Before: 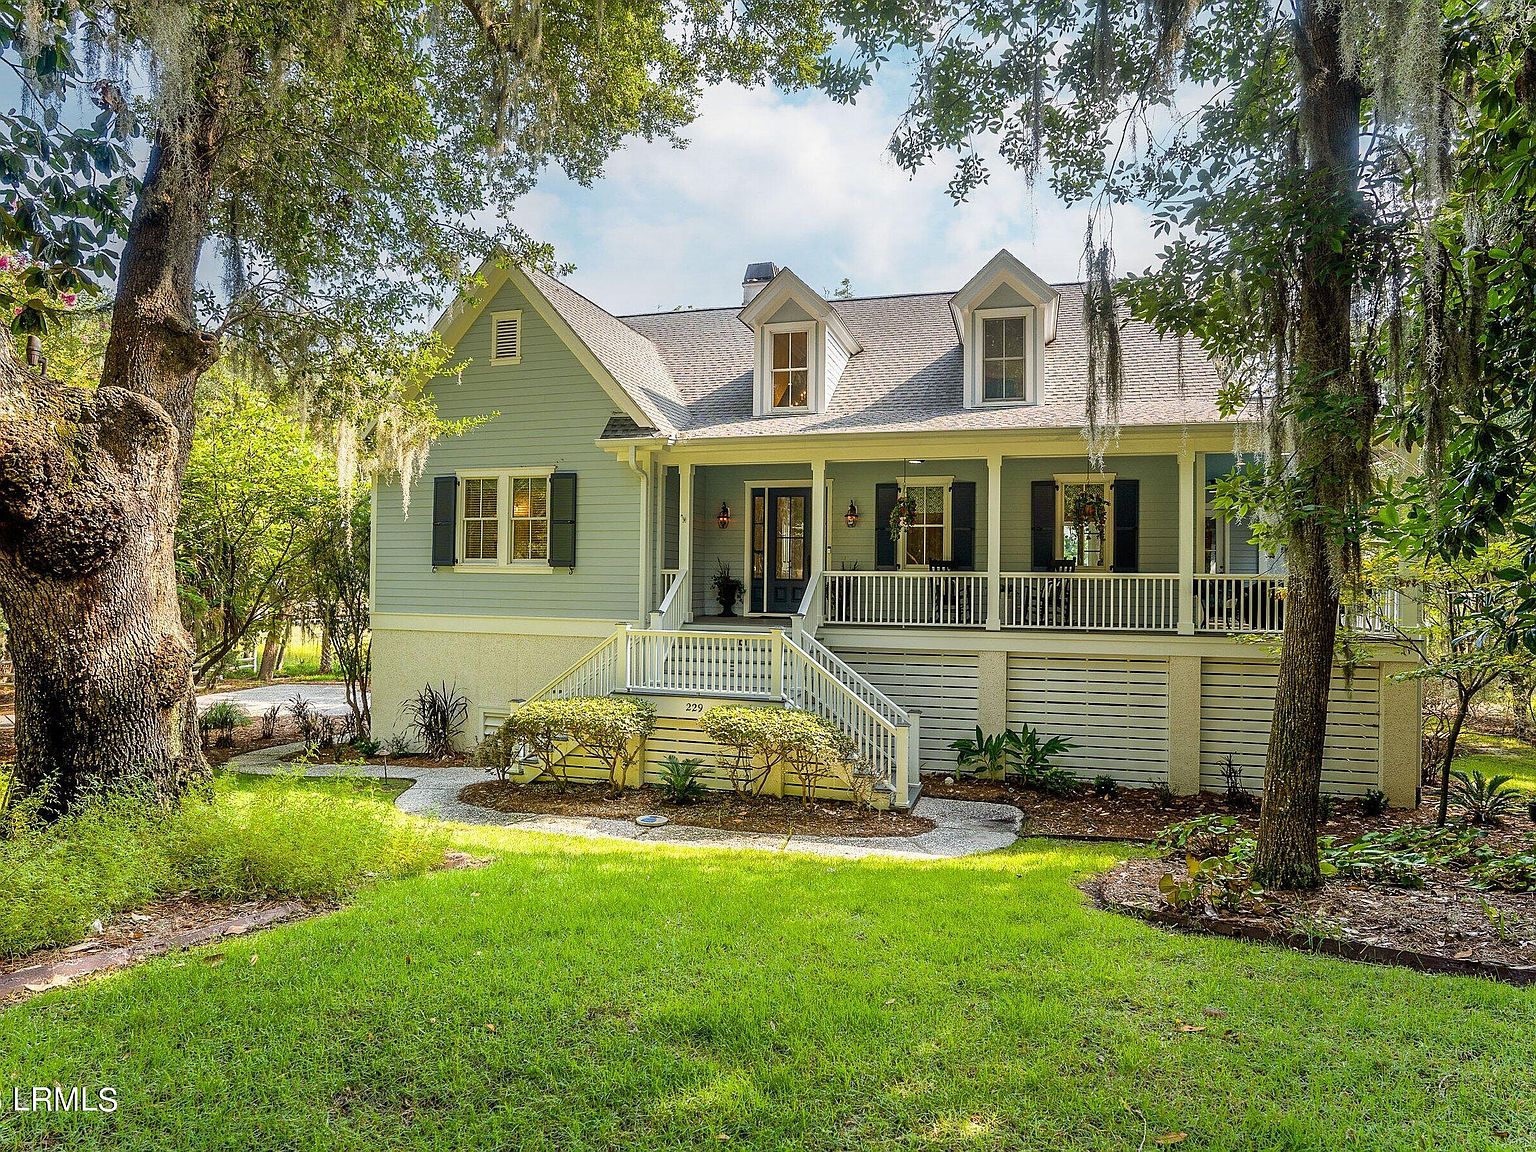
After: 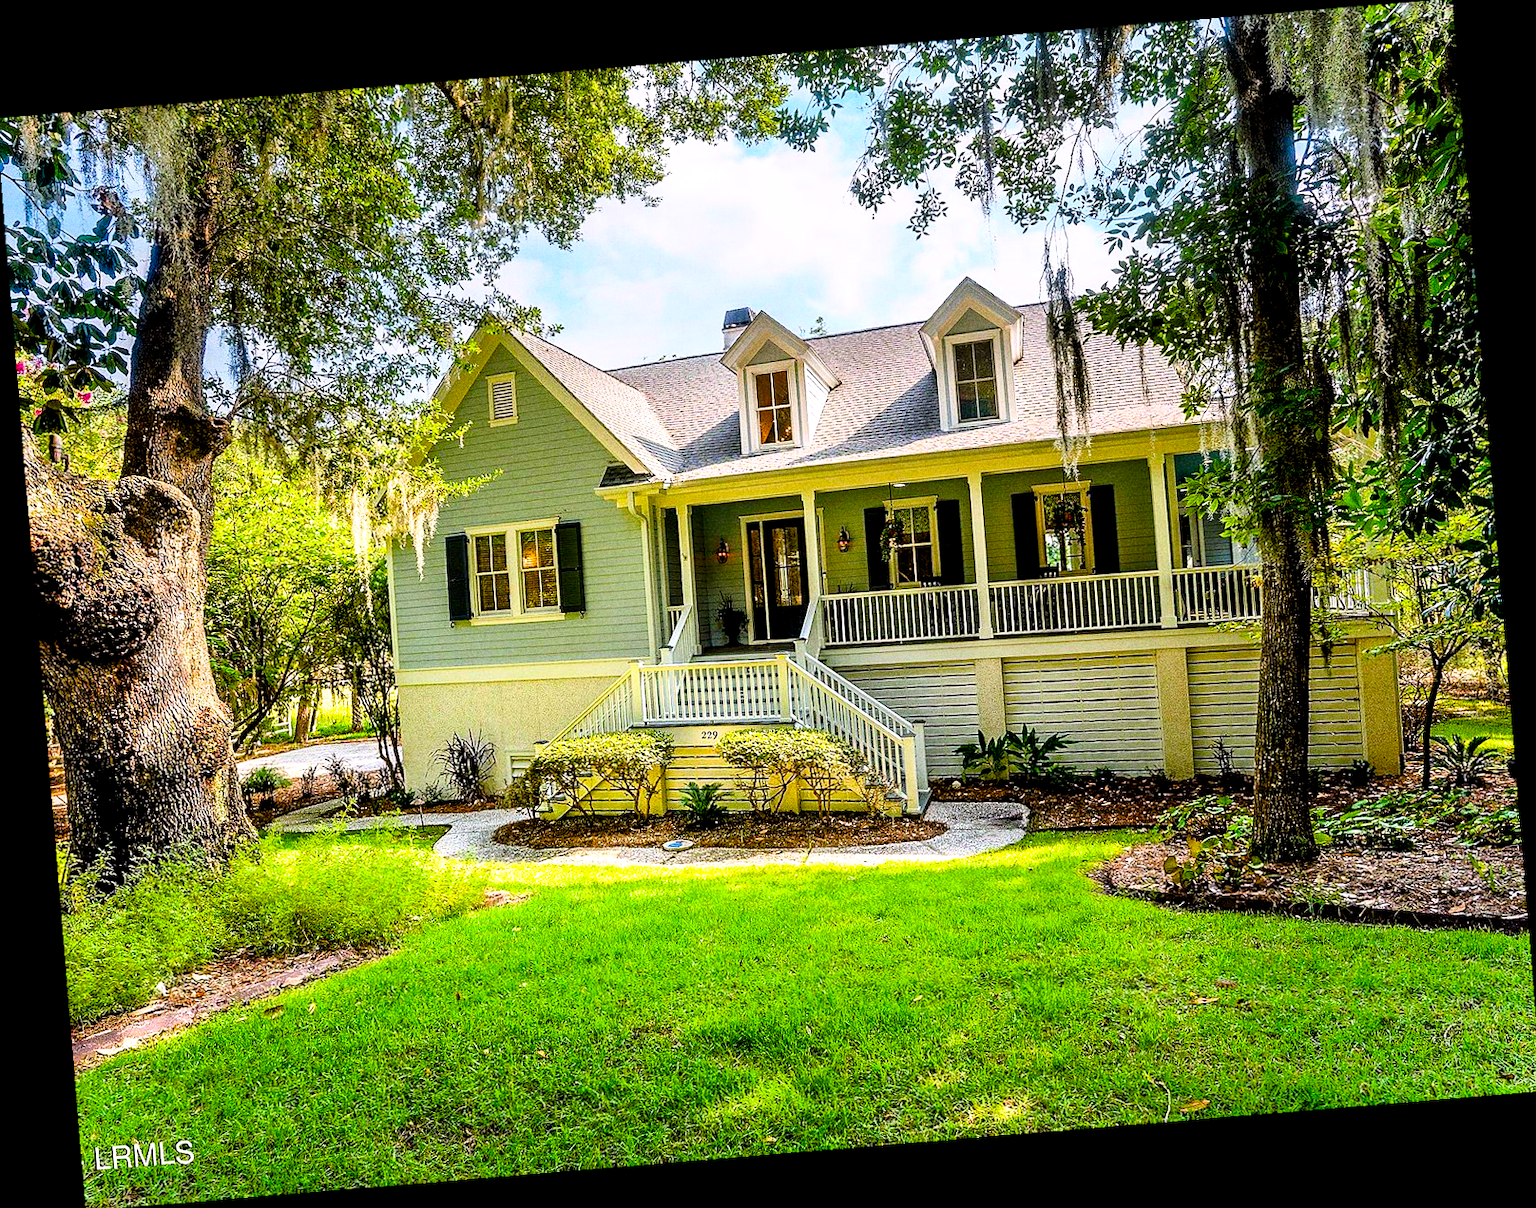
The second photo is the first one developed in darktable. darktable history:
color balance rgb: perceptual saturation grading › global saturation 35%, perceptual saturation grading › highlights -30%, perceptual saturation grading › shadows 35%, perceptual brilliance grading › global brilliance 3%, perceptual brilliance grading › highlights -3%, perceptual brilliance grading › shadows 3%
crop and rotate: angle -0.5°
grain: coarseness 8.68 ISO, strength 31.94%
color correction: highlights a* 1.59, highlights b* -1.7, saturation 2.48
contrast brightness saturation: contrast 0.1, saturation -0.36
rotate and perspective: rotation -5.2°, automatic cropping off
filmic rgb: black relative exposure -3.57 EV, white relative exposure 2.29 EV, hardness 3.41
local contrast: mode bilateral grid, contrast 20, coarseness 50, detail 120%, midtone range 0.2
